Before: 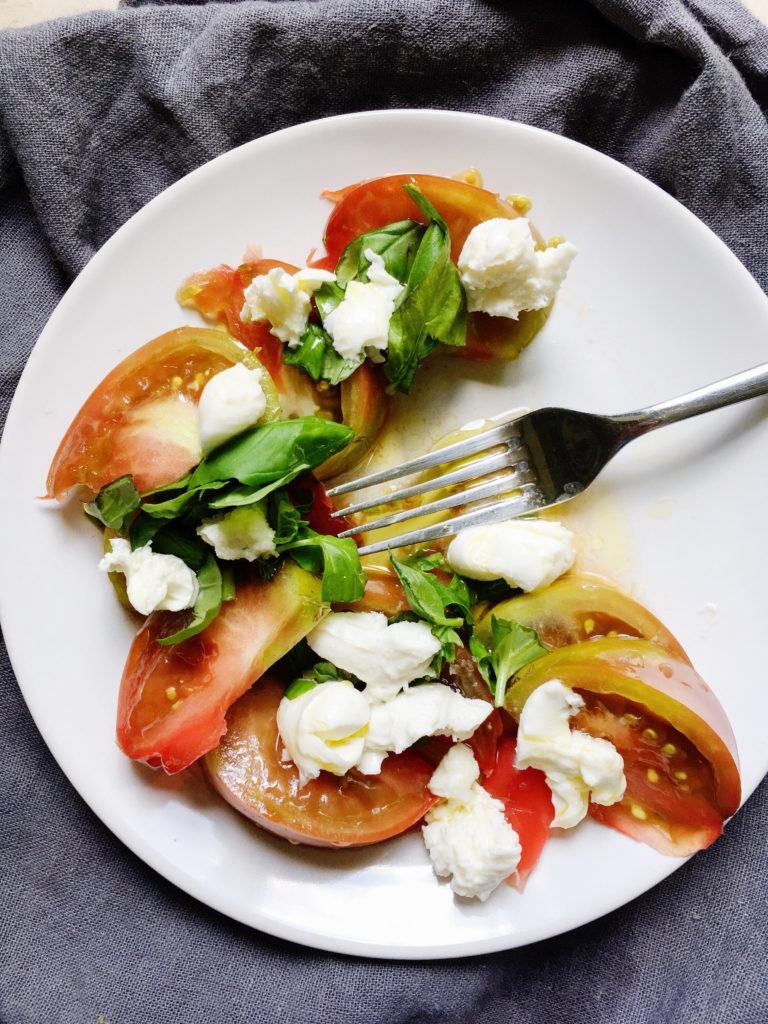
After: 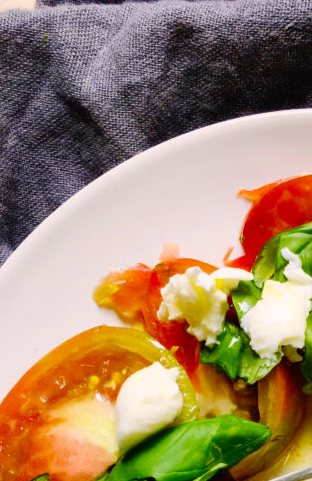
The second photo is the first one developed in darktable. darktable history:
color balance rgb: perceptual saturation grading › global saturation 19.284%, global vibrance 20.447%
crop and rotate: left 10.817%, top 0.113%, right 48.514%, bottom 52.889%
color correction: highlights a* 3.33, highlights b* 1.72, saturation 1.19
